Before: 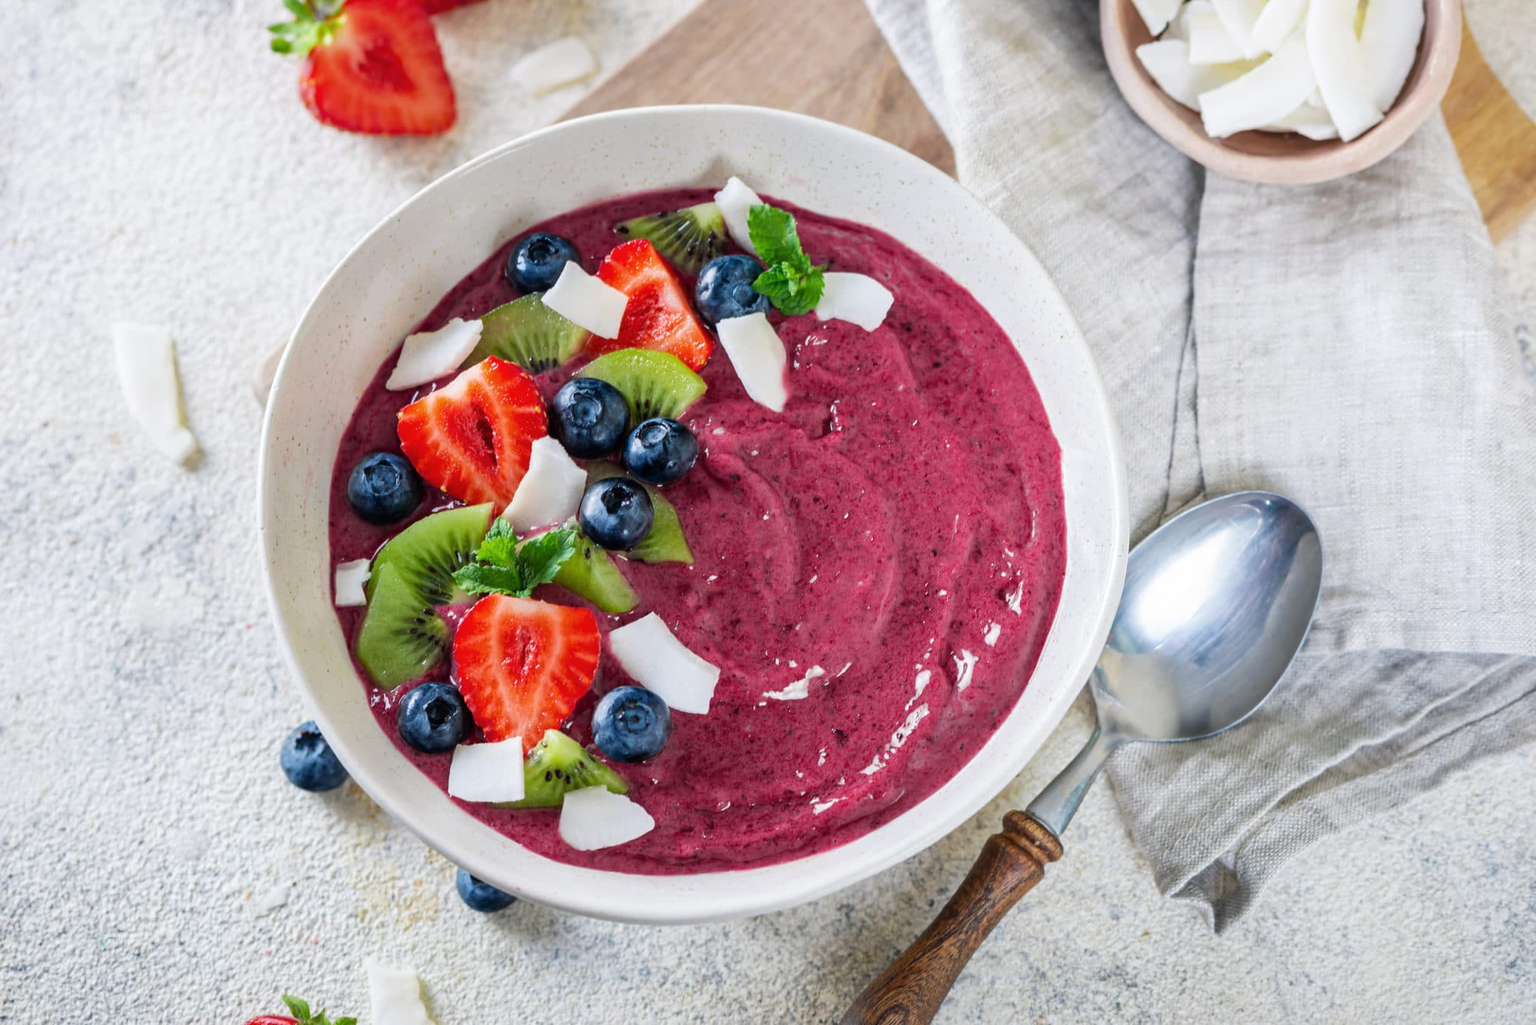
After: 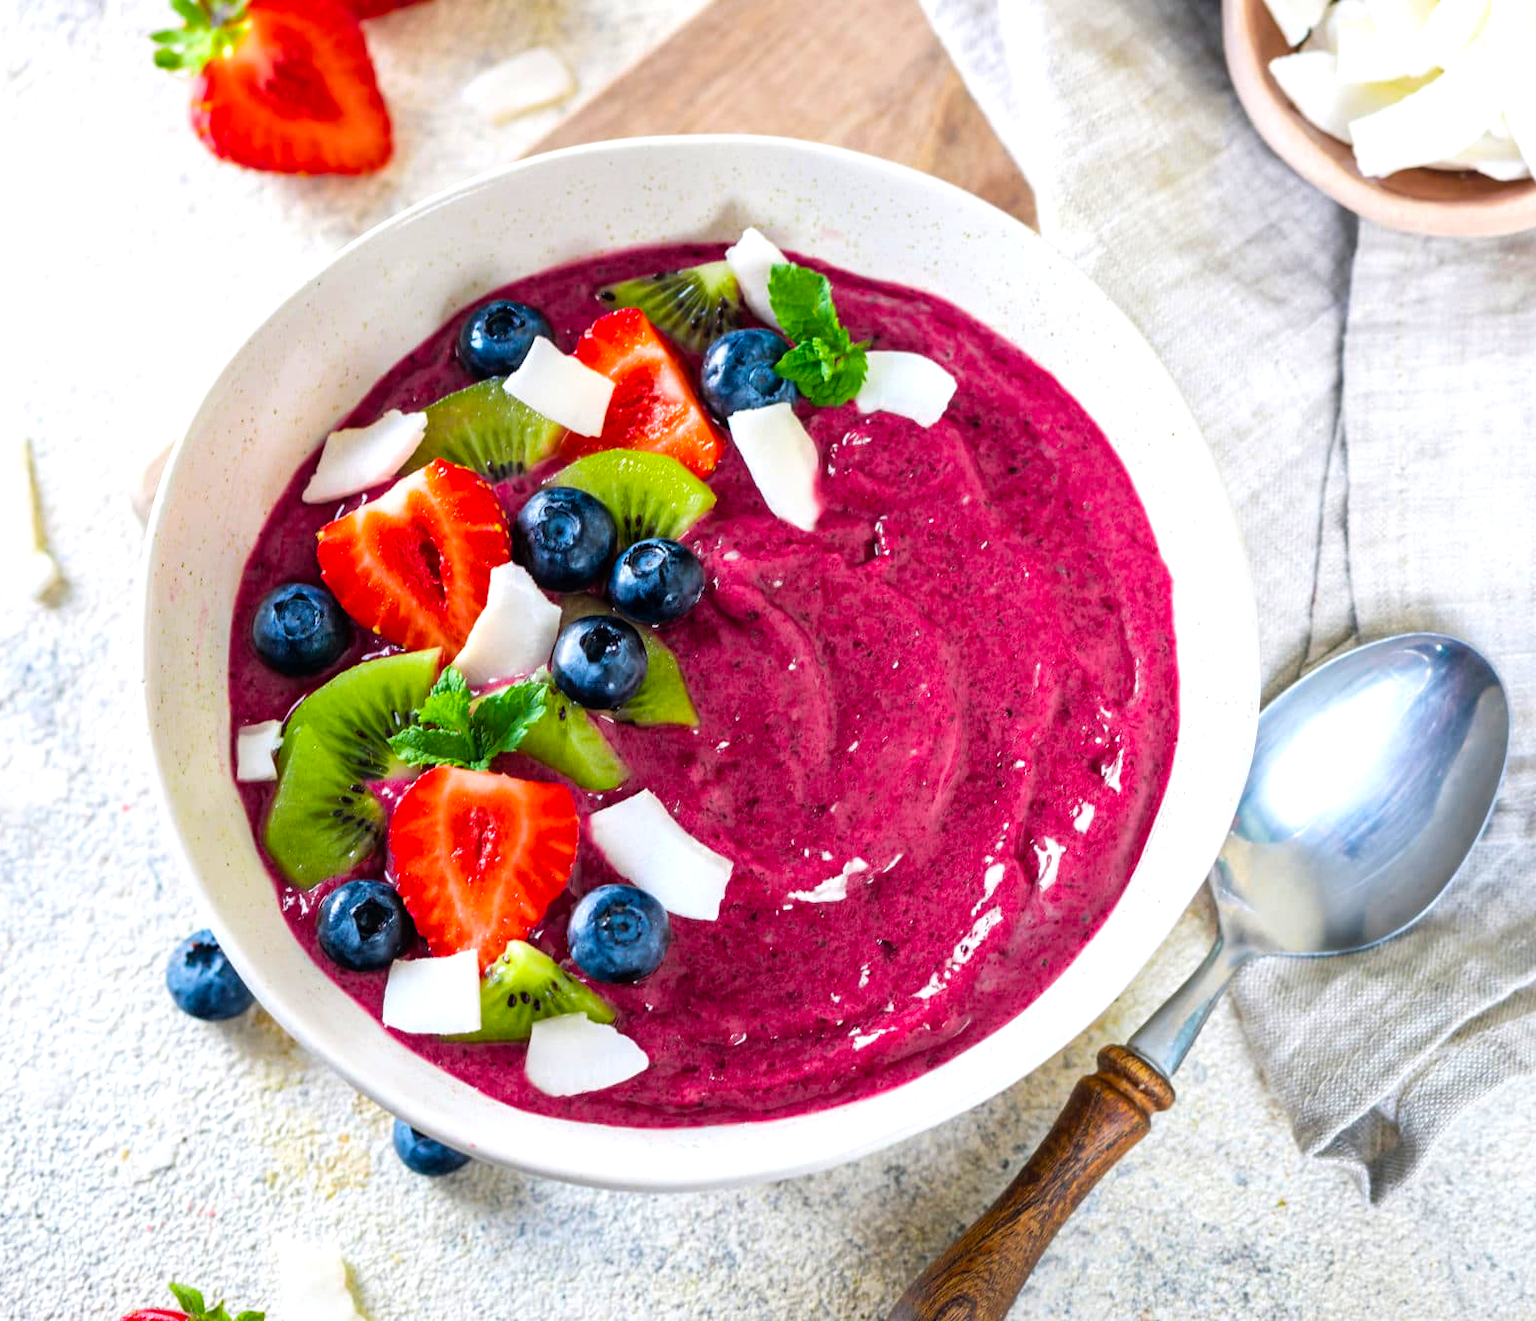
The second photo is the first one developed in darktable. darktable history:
crop: left 9.88%, right 12.515%
color balance rgb: perceptual saturation grading › global saturation 30.117%, global vibrance 20%
tone equalizer: -8 EV -0.415 EV, -7 EV -0.359 EV, -6 EV -0.355 EV, -5 EV -0.216 EV, -3 EV 0.24 EV, -2 EV 0.343 EV, -1 EV 0.405 EV, +0 EV 0.433 EV
